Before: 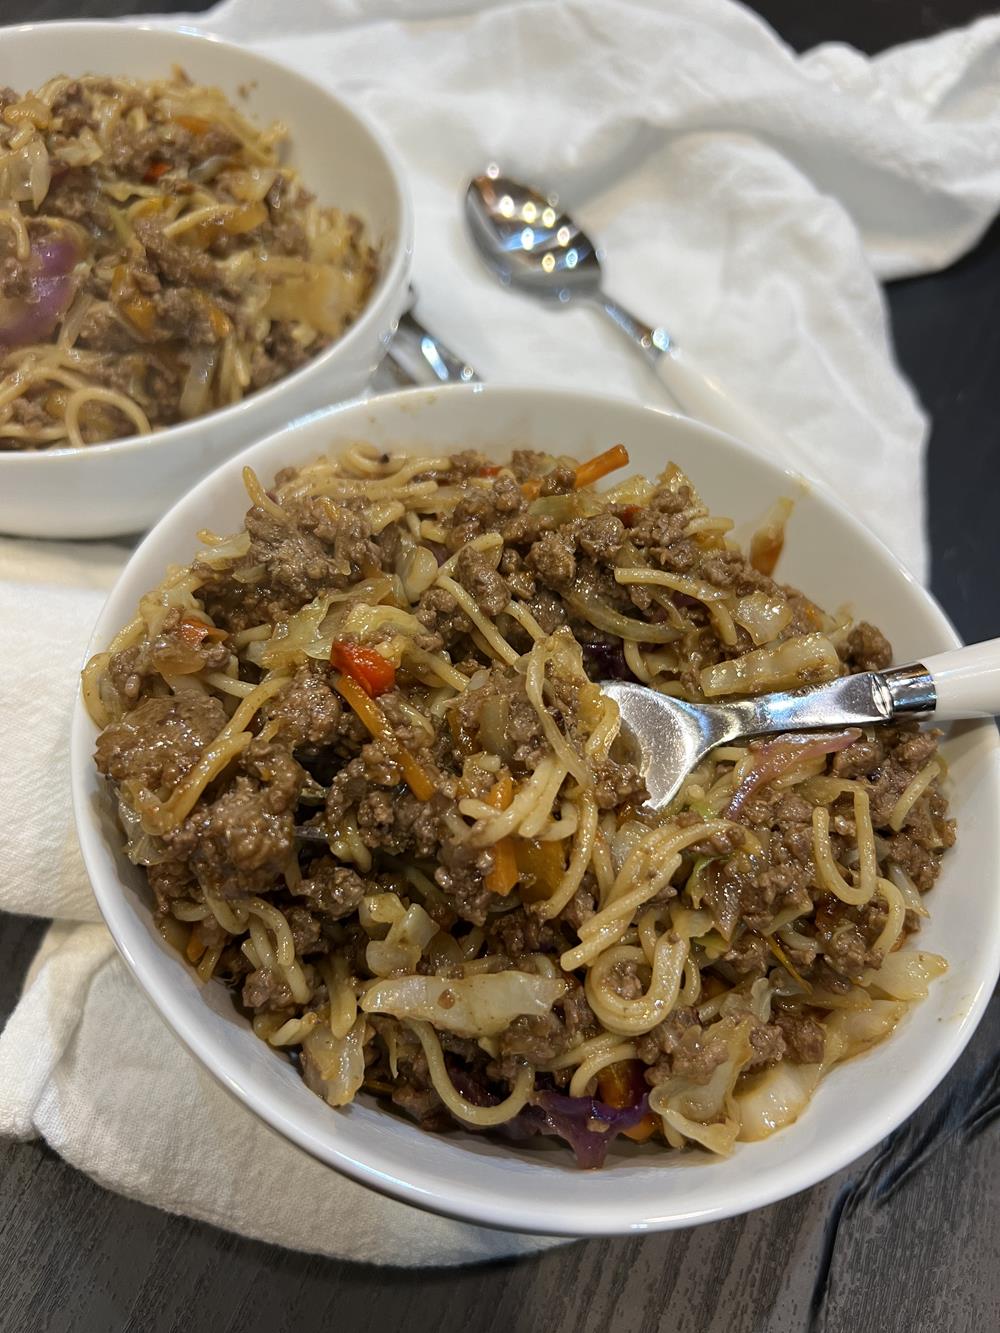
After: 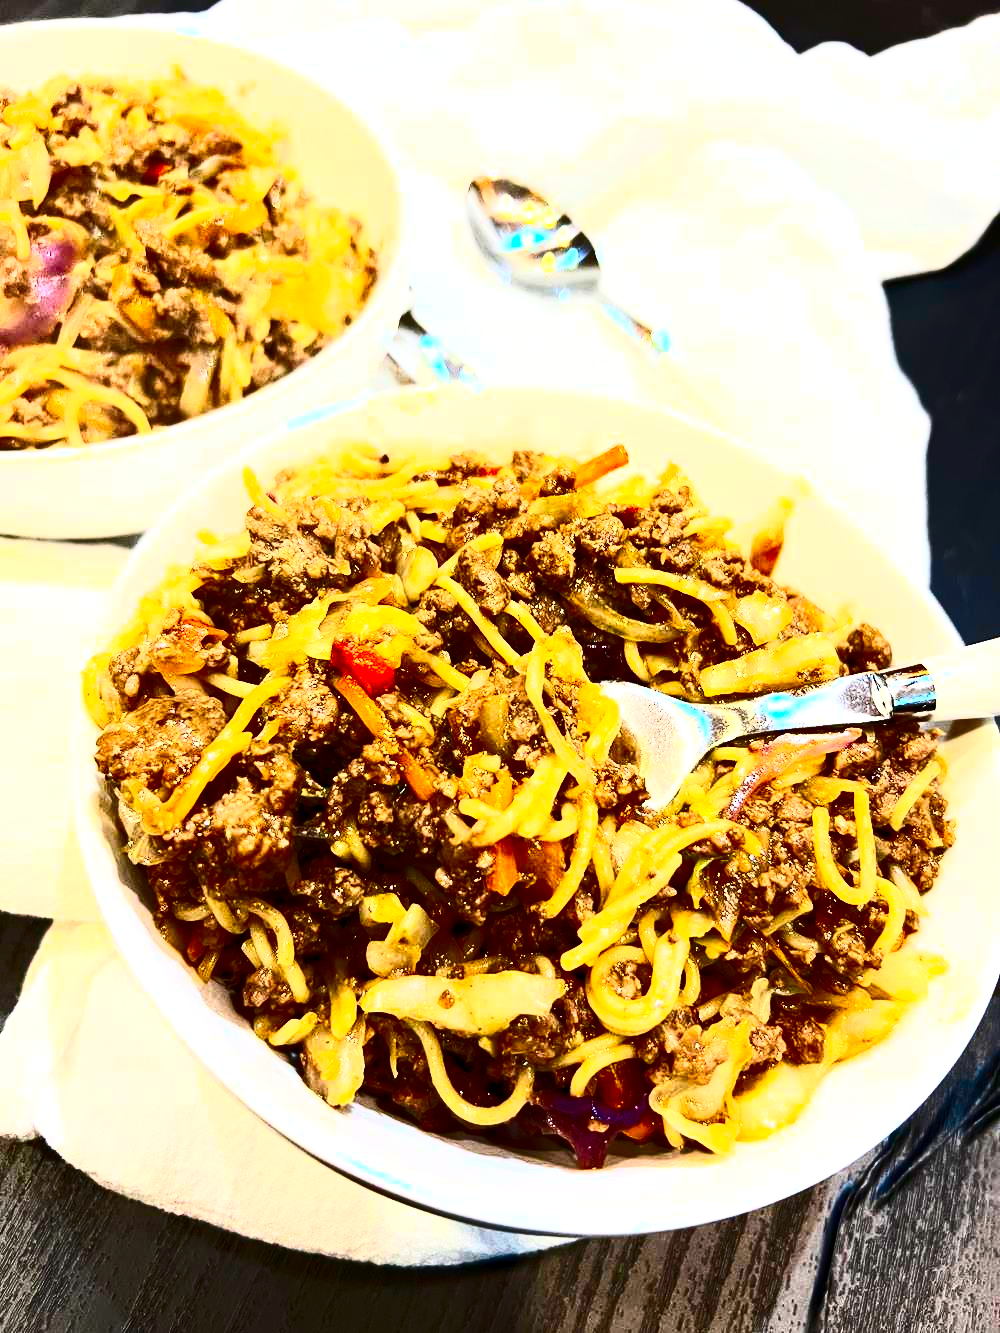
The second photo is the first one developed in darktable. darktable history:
contrast brightness saturation: contrast 0.913, brightness 0.194
color correction: highlights b* -0.048, saturation 1.84
local contrast: highlights 100%, shadows 102%, detail 120%, midtone range 0.2
exposure: black level correction 0, exposure 0.954 EV, compensate exposure bias true, compensate highlight preservation false
